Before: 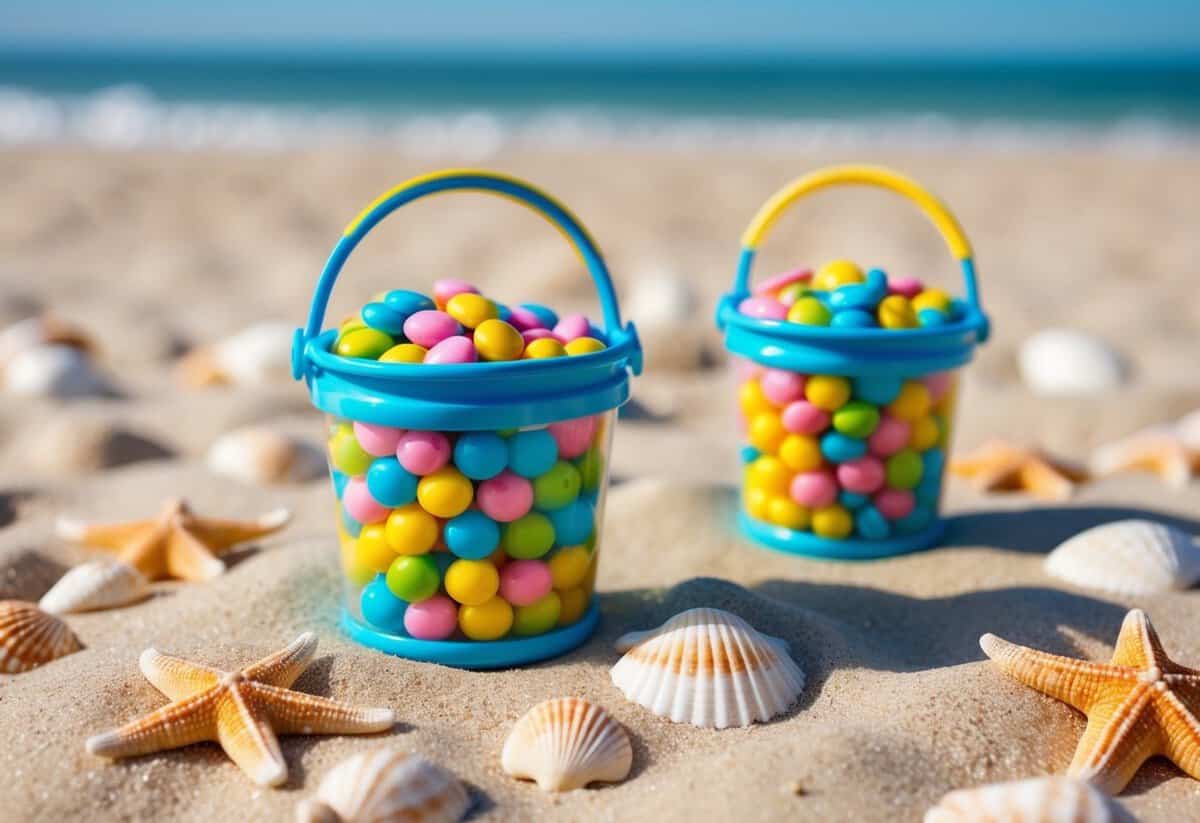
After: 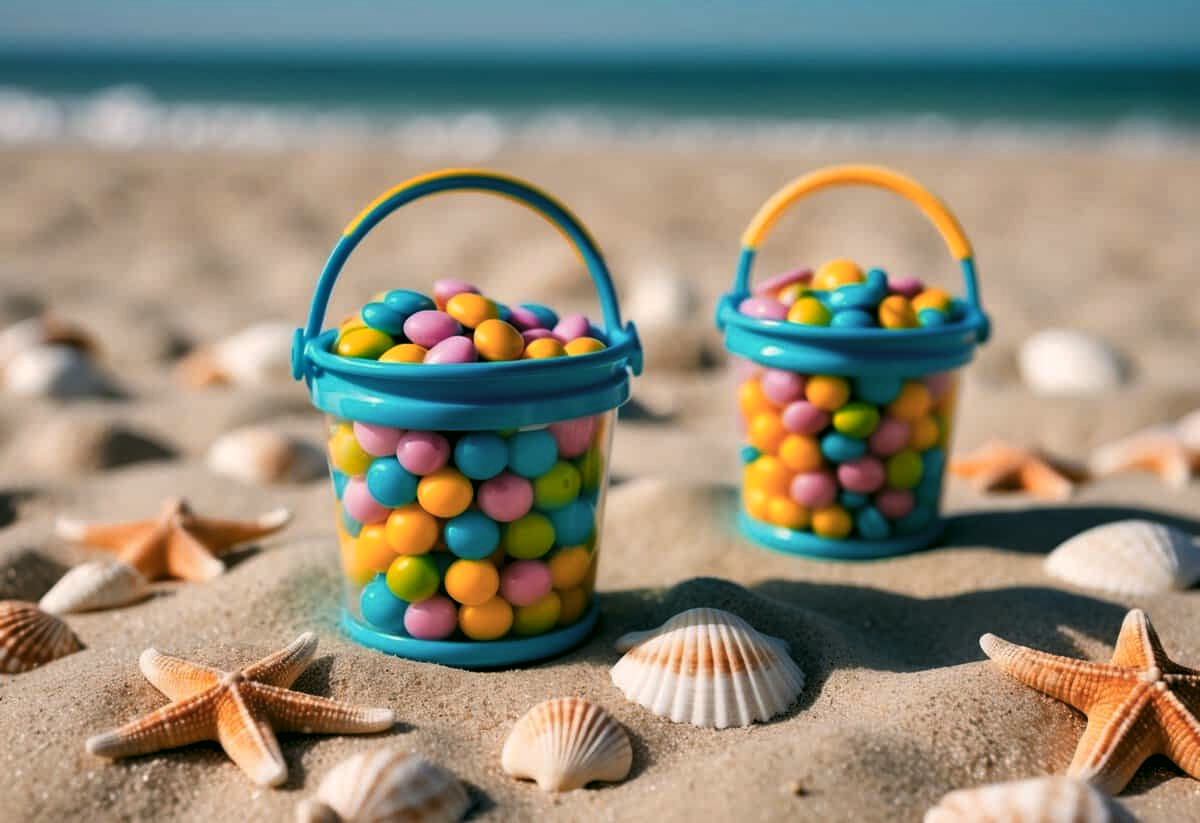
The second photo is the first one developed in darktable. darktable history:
color correction: highlights a* 4.38, highlights b* 4.97, shadows a* -6.96, shadows b* 4.53
shadows and highlights: soften with gaussian
color zones: curves: ch1 [(0, 0.469) (0.072, 0.457) (0.243, 0.494) (0.429, 0.5) (0.571, 0.5) (0.714, 0.5) (0.857, 0.5) (1, 0.469)]; ch2 [(0, 0.499) (0.143, 0.467) (0.242, 0.436) (0.429, 0.493) (0.571, 0.5) (0.714, 0.5) (0.857, 0.5) (1, 0.499)]
levels: levels [0.116, 0.574, 1]
